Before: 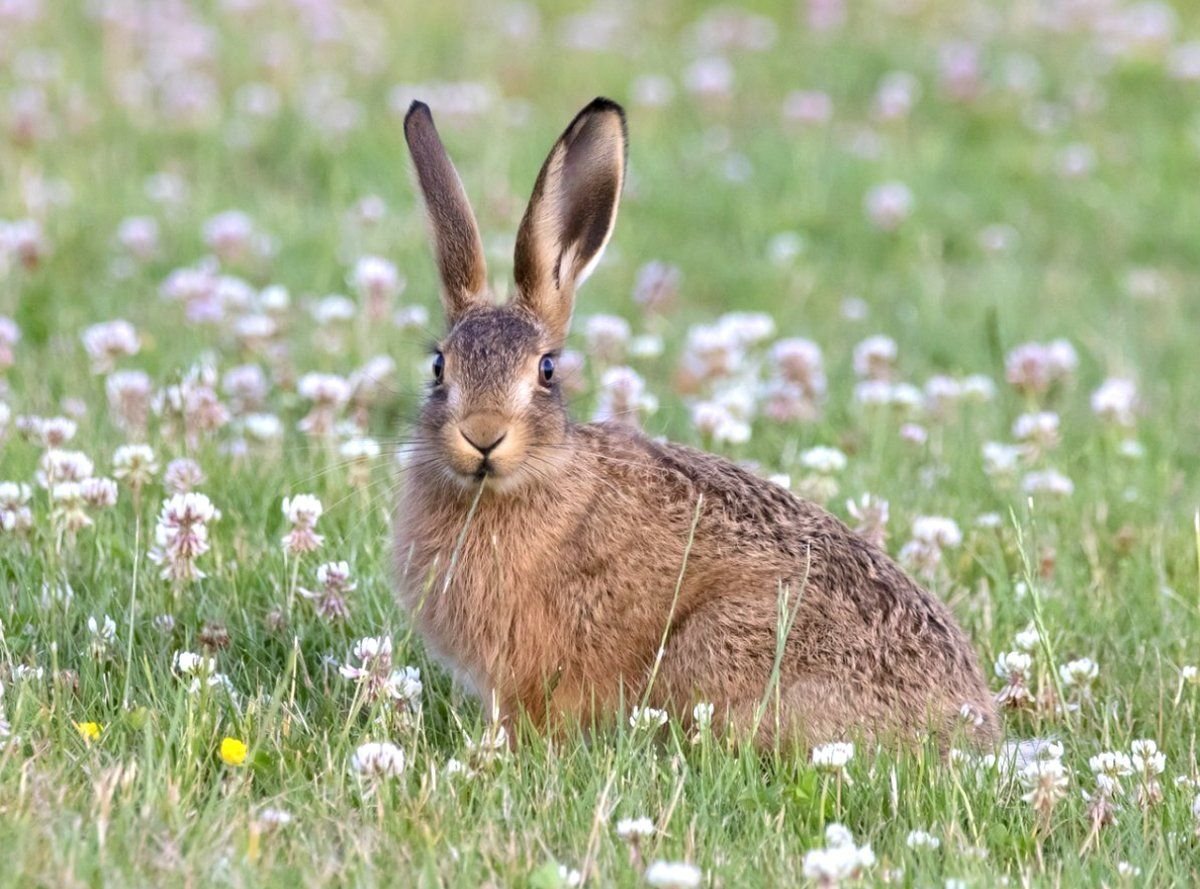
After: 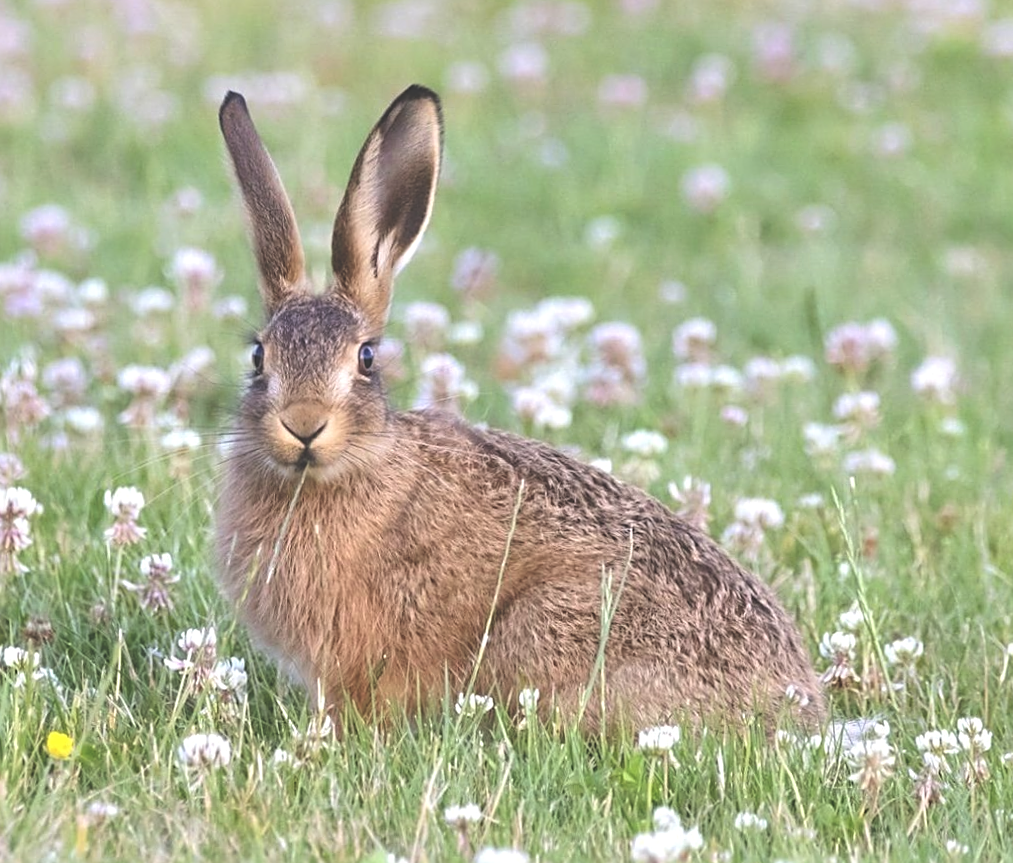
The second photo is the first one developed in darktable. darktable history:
sharpen: on, module defaults
rotate and perspective: rotation -1°, crop left 0.011, crop right 0.989, crop top 0.025, crop bottom 0.975
exposure: black level correction -0.041, exposure 0.064 EV, compensate highlight preservation false
crop and rotate: left 14.584%
